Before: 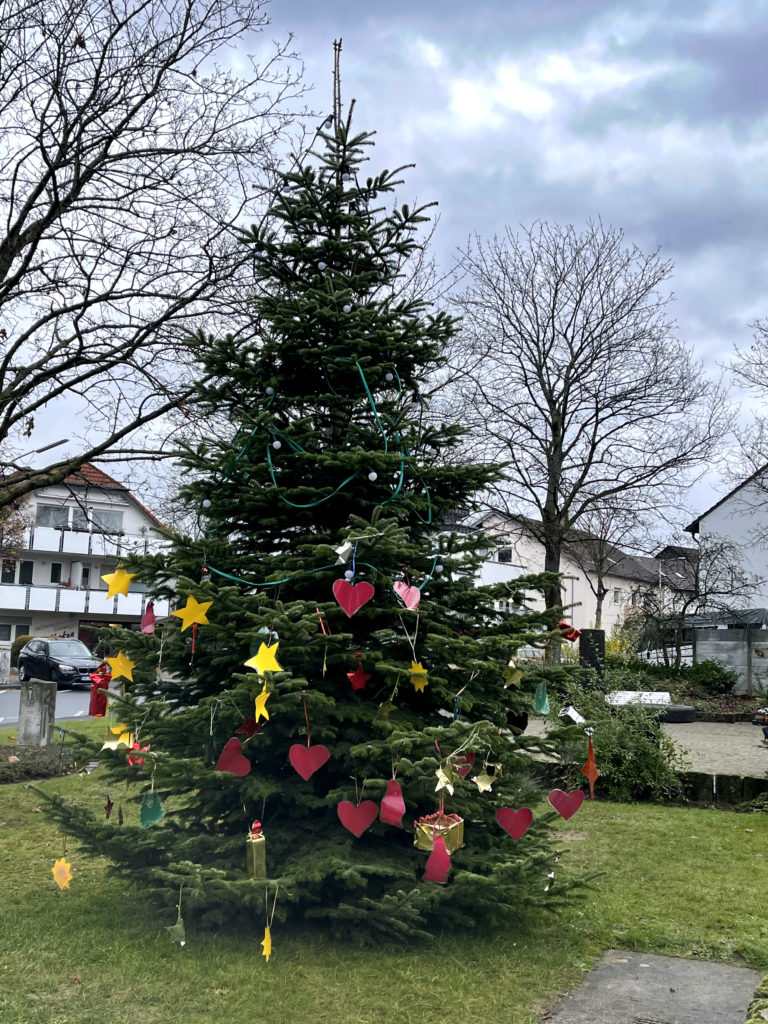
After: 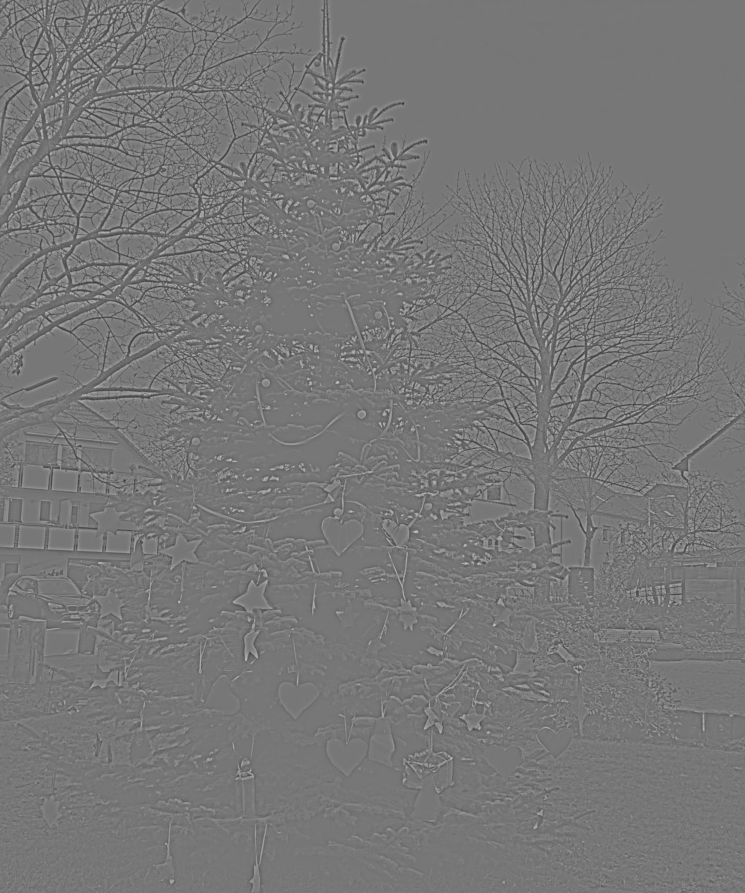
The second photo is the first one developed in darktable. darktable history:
highpass: sharpness 6%, contrast boost 7.63%
crop: left 1.507%, top 6.147%, right 1.379%, bottom 6.637%
sharpen: on, module defaults
